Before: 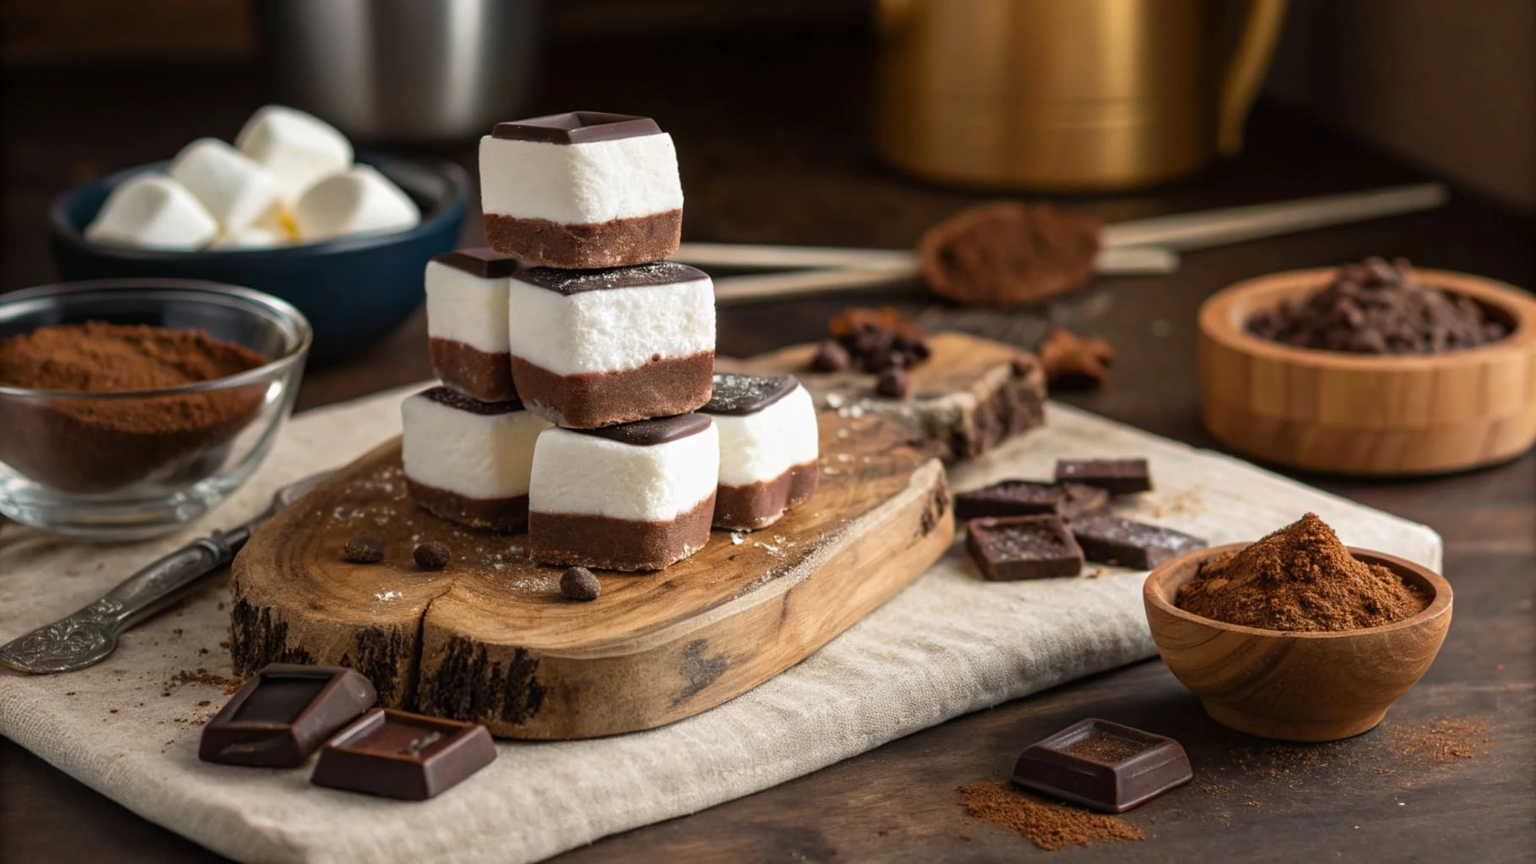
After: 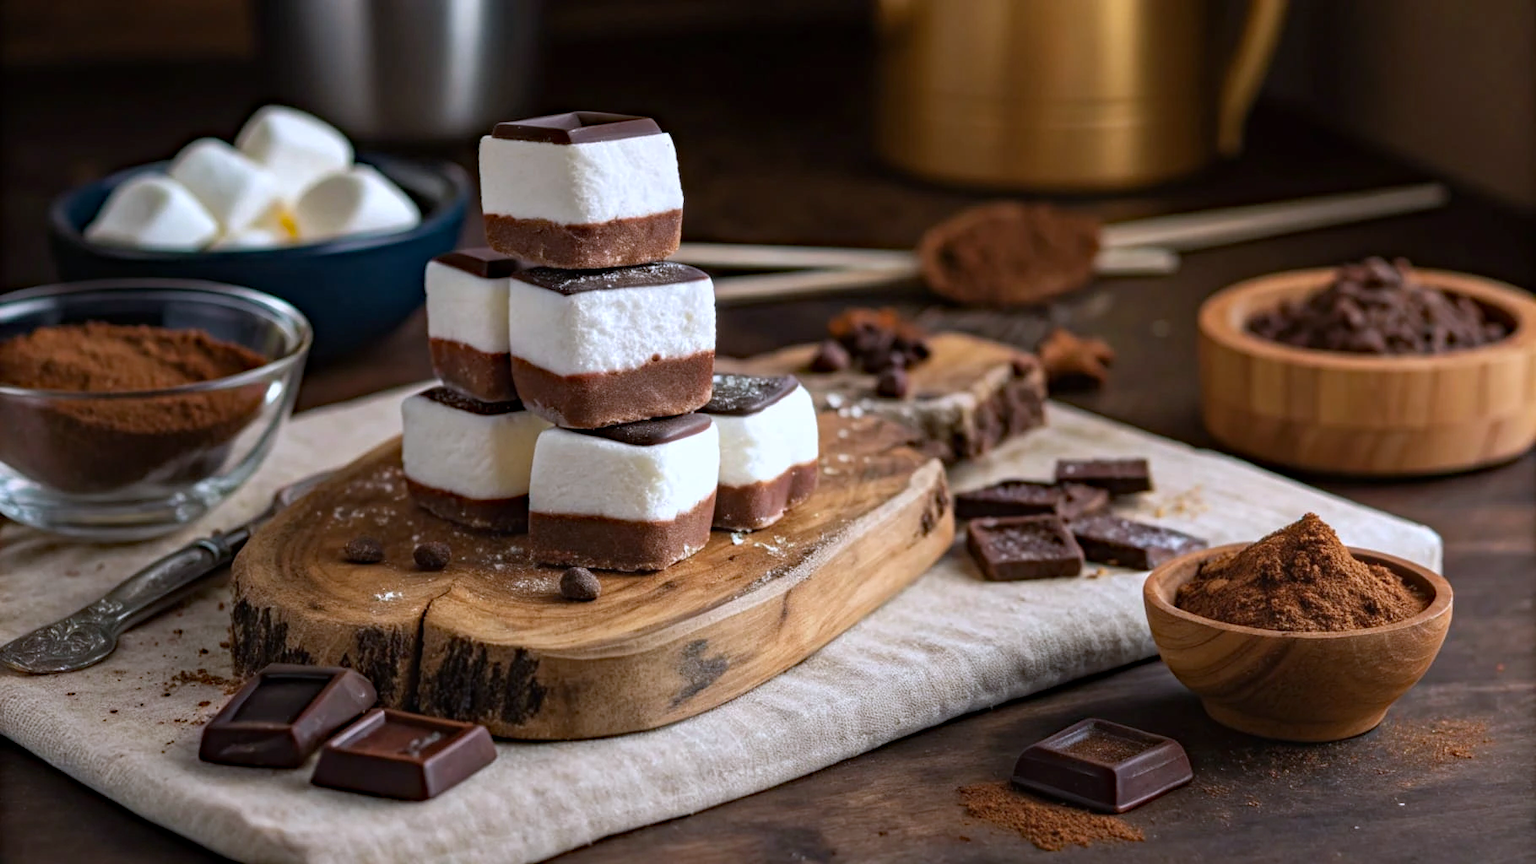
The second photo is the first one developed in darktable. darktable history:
color calibration: illuminant as shot in camera, x 0.37, y 0.382, temperature 4313.32 K
haze removal: strength 0.29, distance 0.25, compatibility mode true, adaptive false
